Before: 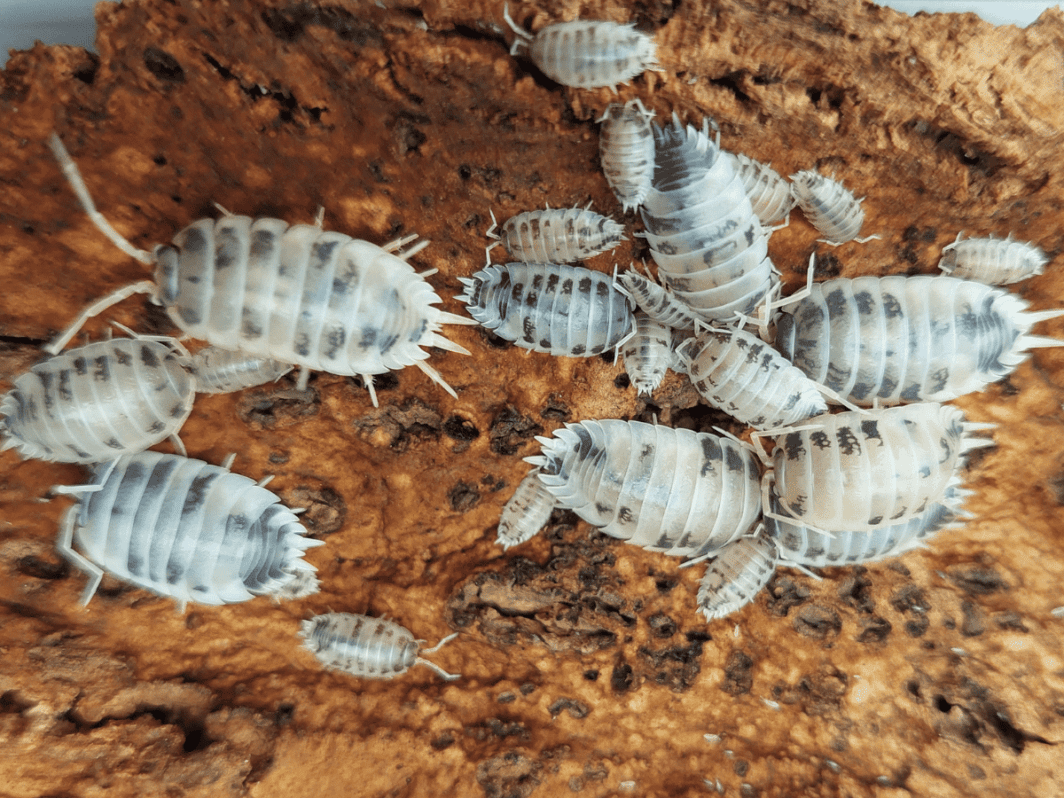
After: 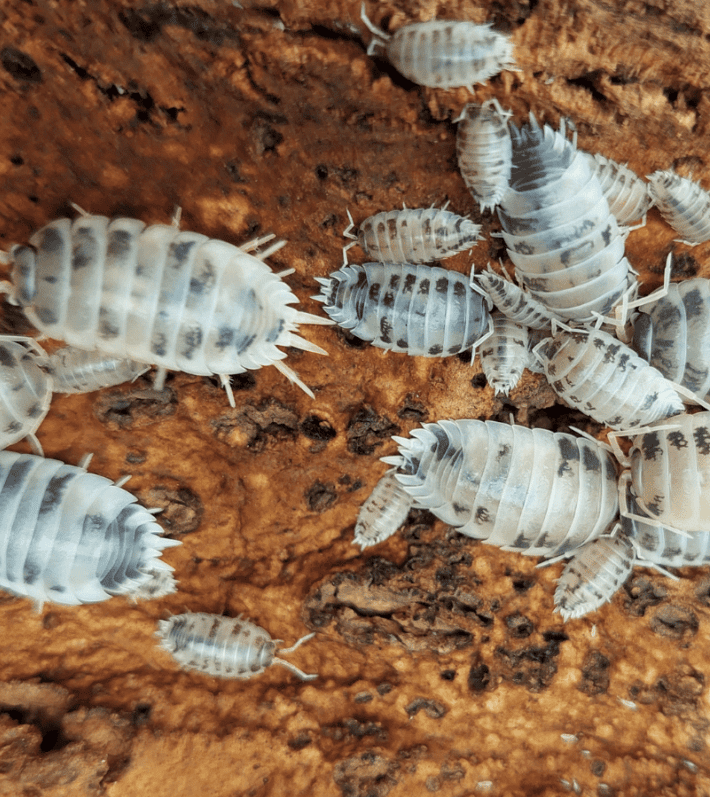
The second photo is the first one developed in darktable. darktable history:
exposure: black level correction 0.002, compensate highlight preservation false
crop and rotate: left 13.492%, right 19.736%
